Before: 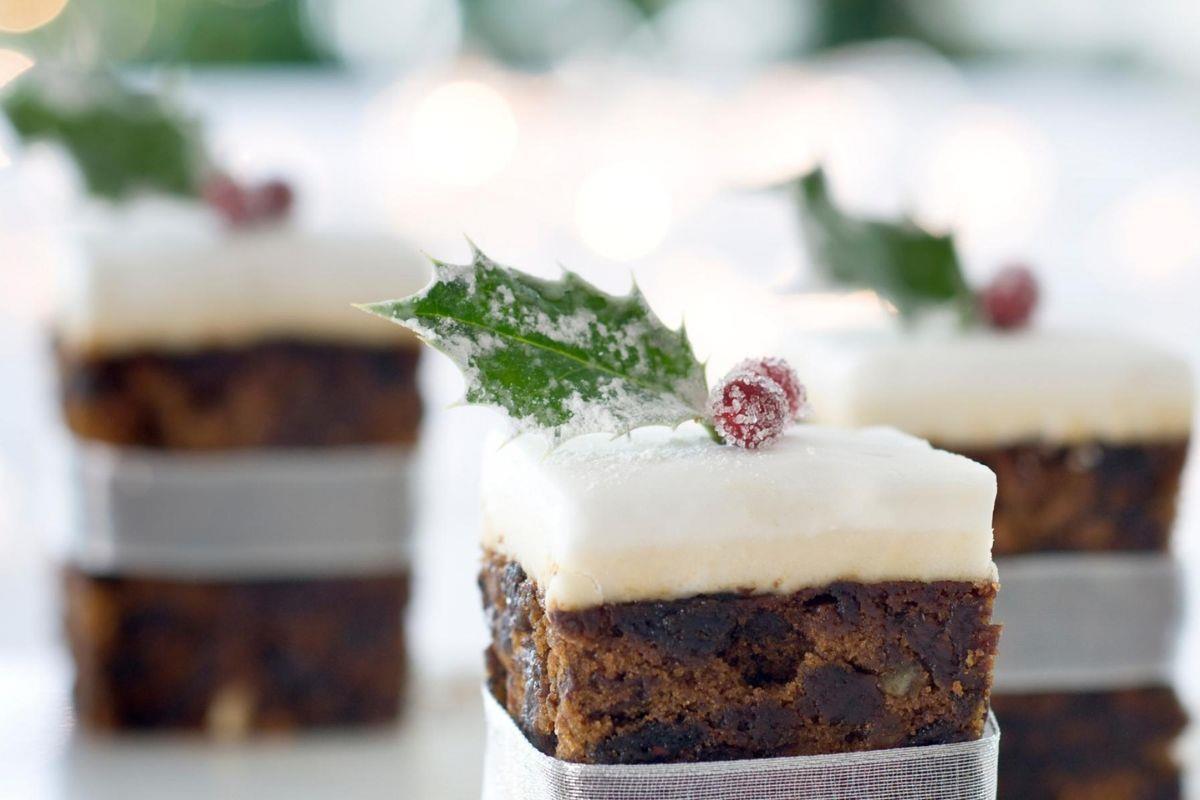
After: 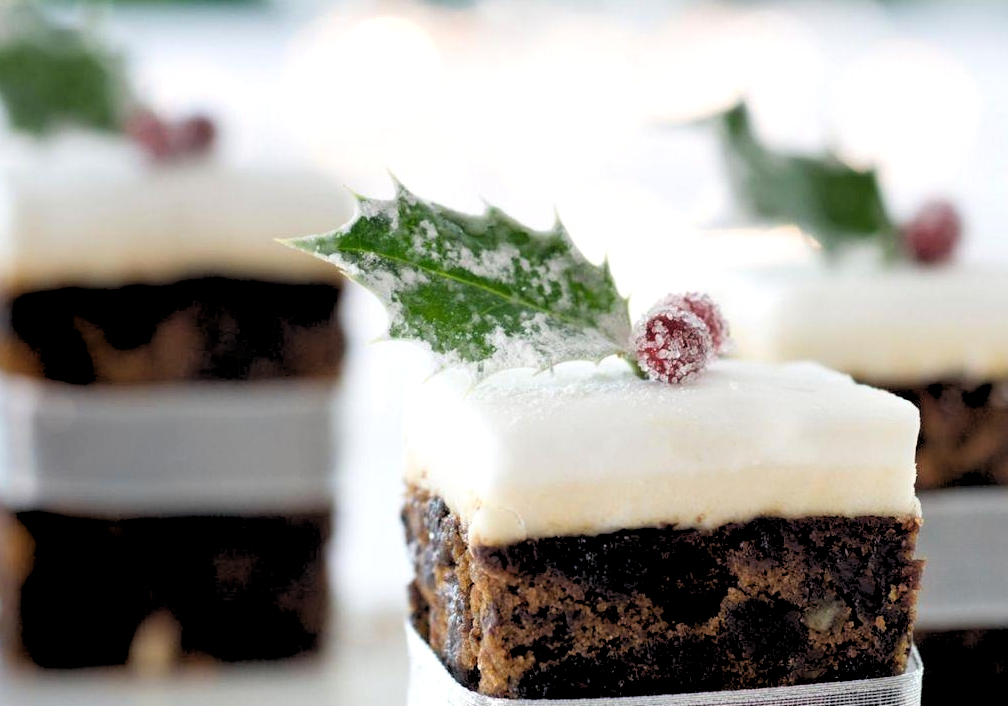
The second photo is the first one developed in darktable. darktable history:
rgb levels: levels [[0.029, 0.461, 0.922], [0, 0.5, 1], [0, 0.5, 1]]
crop: left 6.446%, top 8.188%, right 9.538%, bottom 3.548%
